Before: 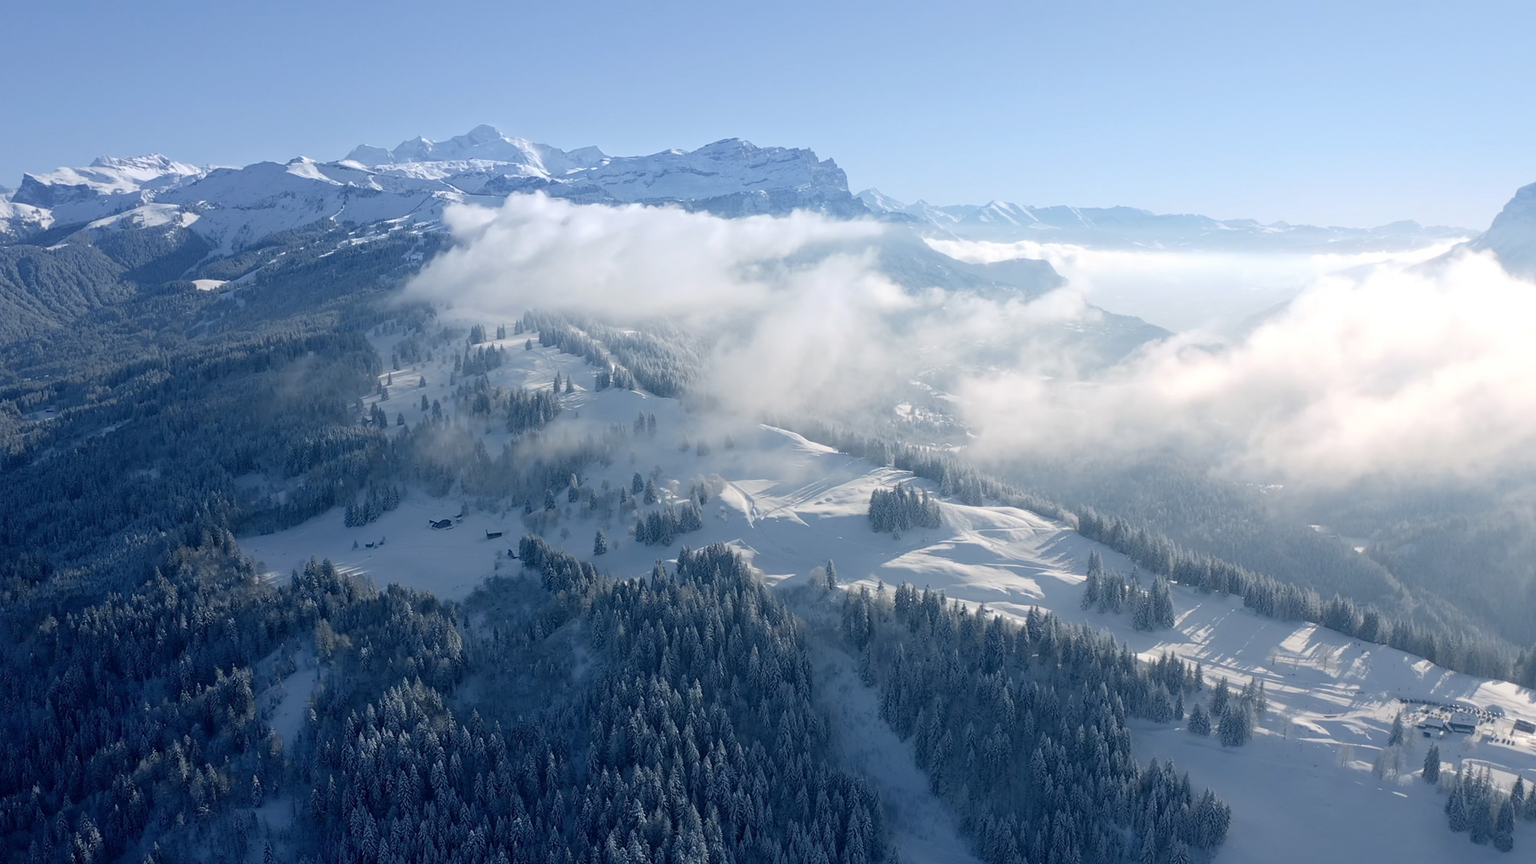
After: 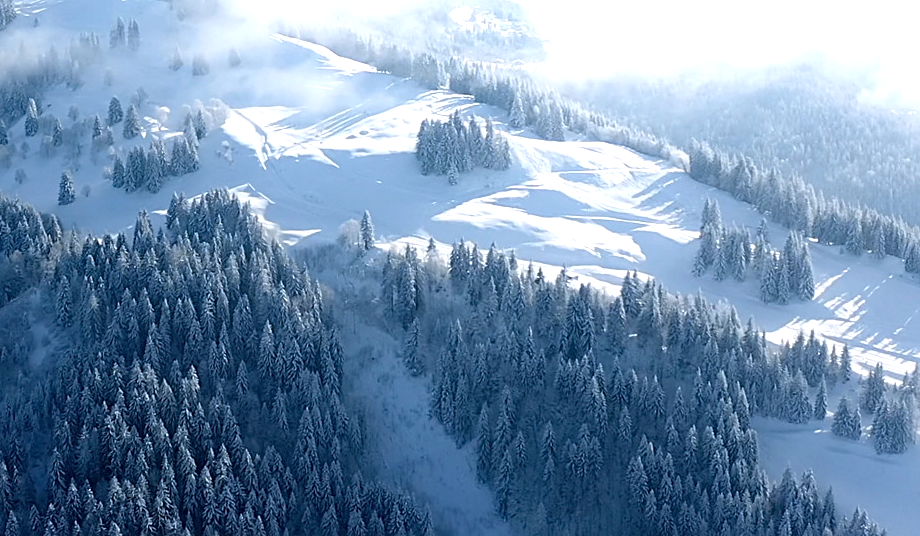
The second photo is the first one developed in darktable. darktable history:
crop: left 35.797%, top 46.066%, right 18.201%, bottom 6.208%
sharpen: amount 0.491
tone equalizer: -8 EV -1.07 EV, -7 EV -1 EV, -6 EV -0.851 EV, -5 EV -0.561 EV, -3 EV 0.552 EV, -2 EV 0.887 EV, -1 EV 0.996 EV, +0 EV 1.08 EV
color correction: highlights a* -0.093, highlights b* -6.03, shadows a* -0.119, shadows b* -0.103
